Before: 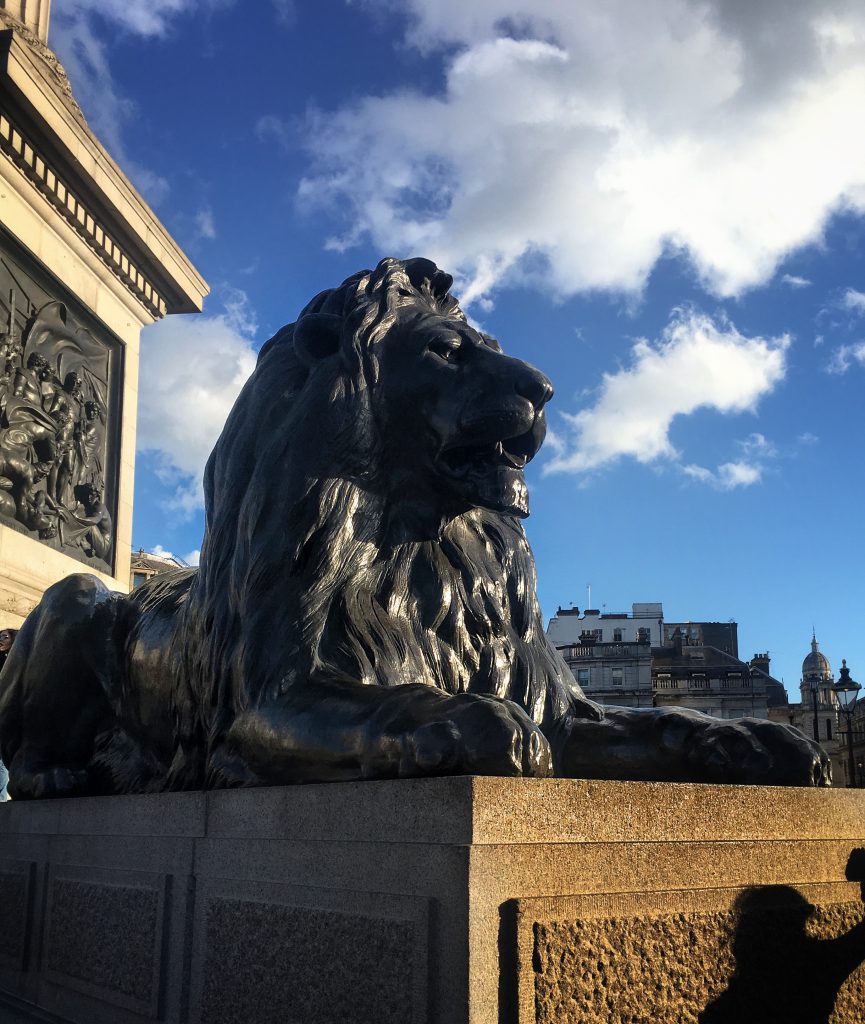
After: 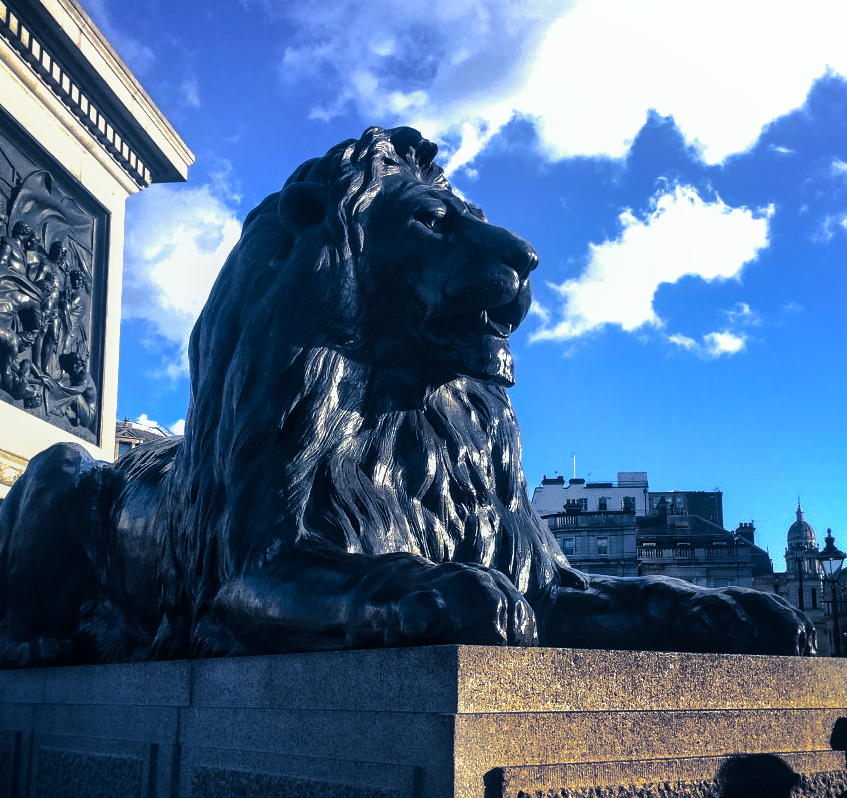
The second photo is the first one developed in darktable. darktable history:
crop and rotate: left 1.814%, top 12.818%, right 0.25%, bottom 9.225%
velvia: strength 15%
tone equalizer: -8 EV -0.75 EV, -7 EV -0.7 EV, -6 EV -0.6 EV, -5 EV -0.4 EV, -3 EV 0.4 EV, -2 EV 0.6 EV, -1 EV 0.7 EV, +0 EV 0.75 EV, edges refinement/feathering 500, mask exposure compensation -1.57 EV, preserve details no
local contrast: detail 110%
white balance: red 0.948, green 1.02, blue 1.176
shadows and highlights: shadows 40, highlights -60
split-toning: shadows › hue 226.8°, shadows › saturation 0.84
